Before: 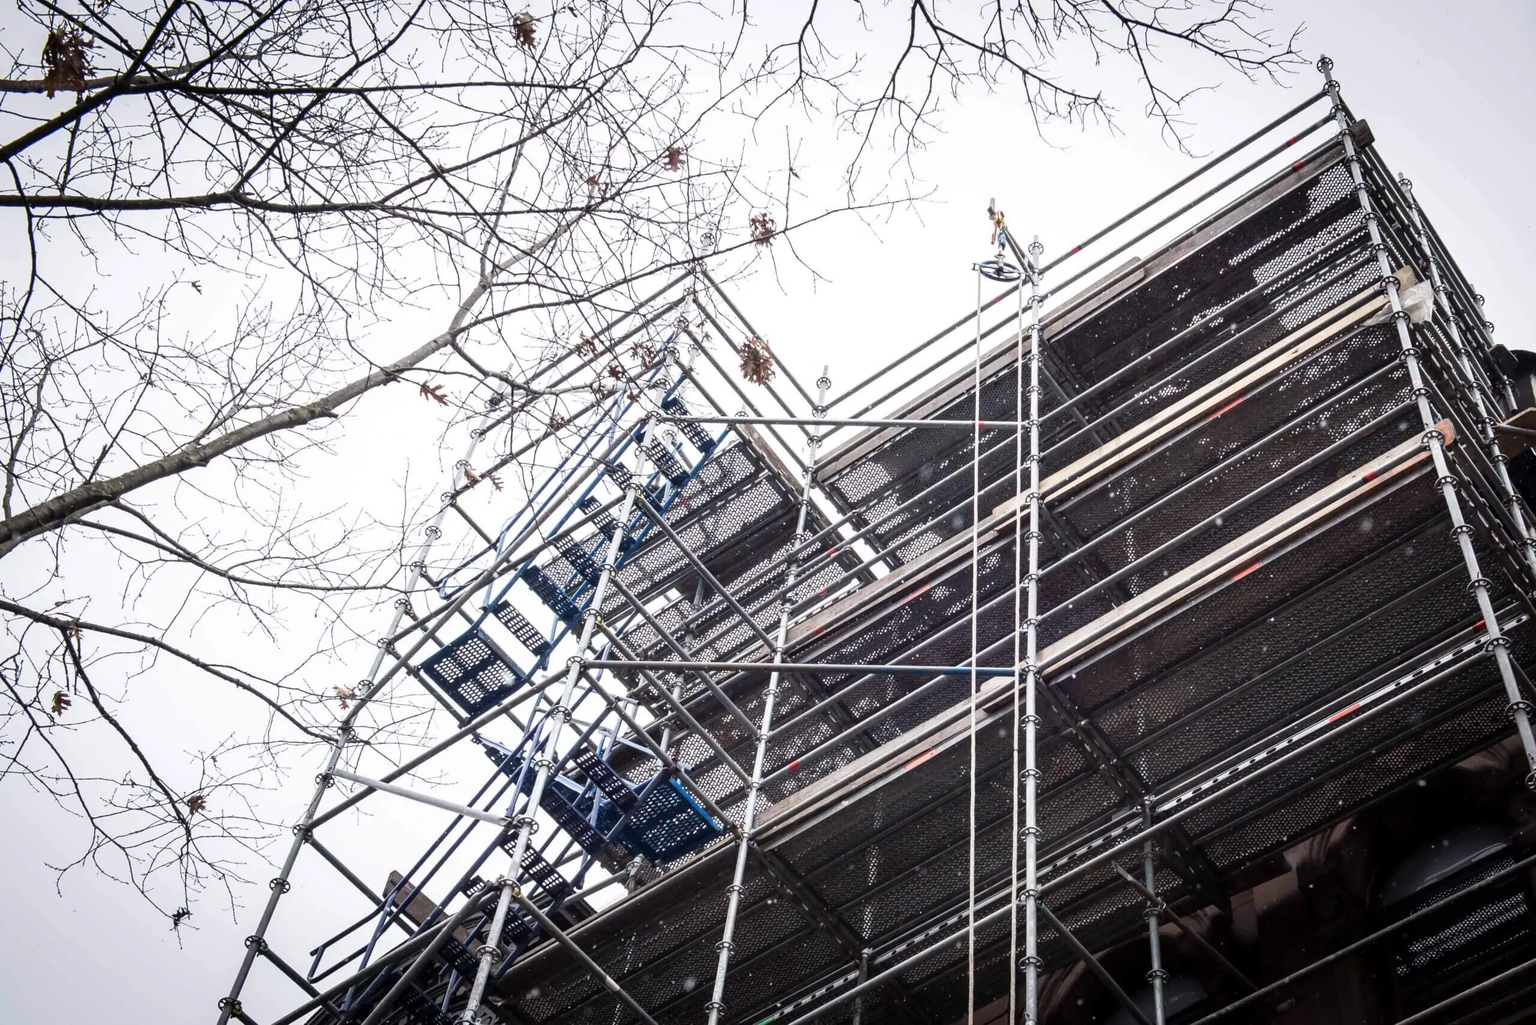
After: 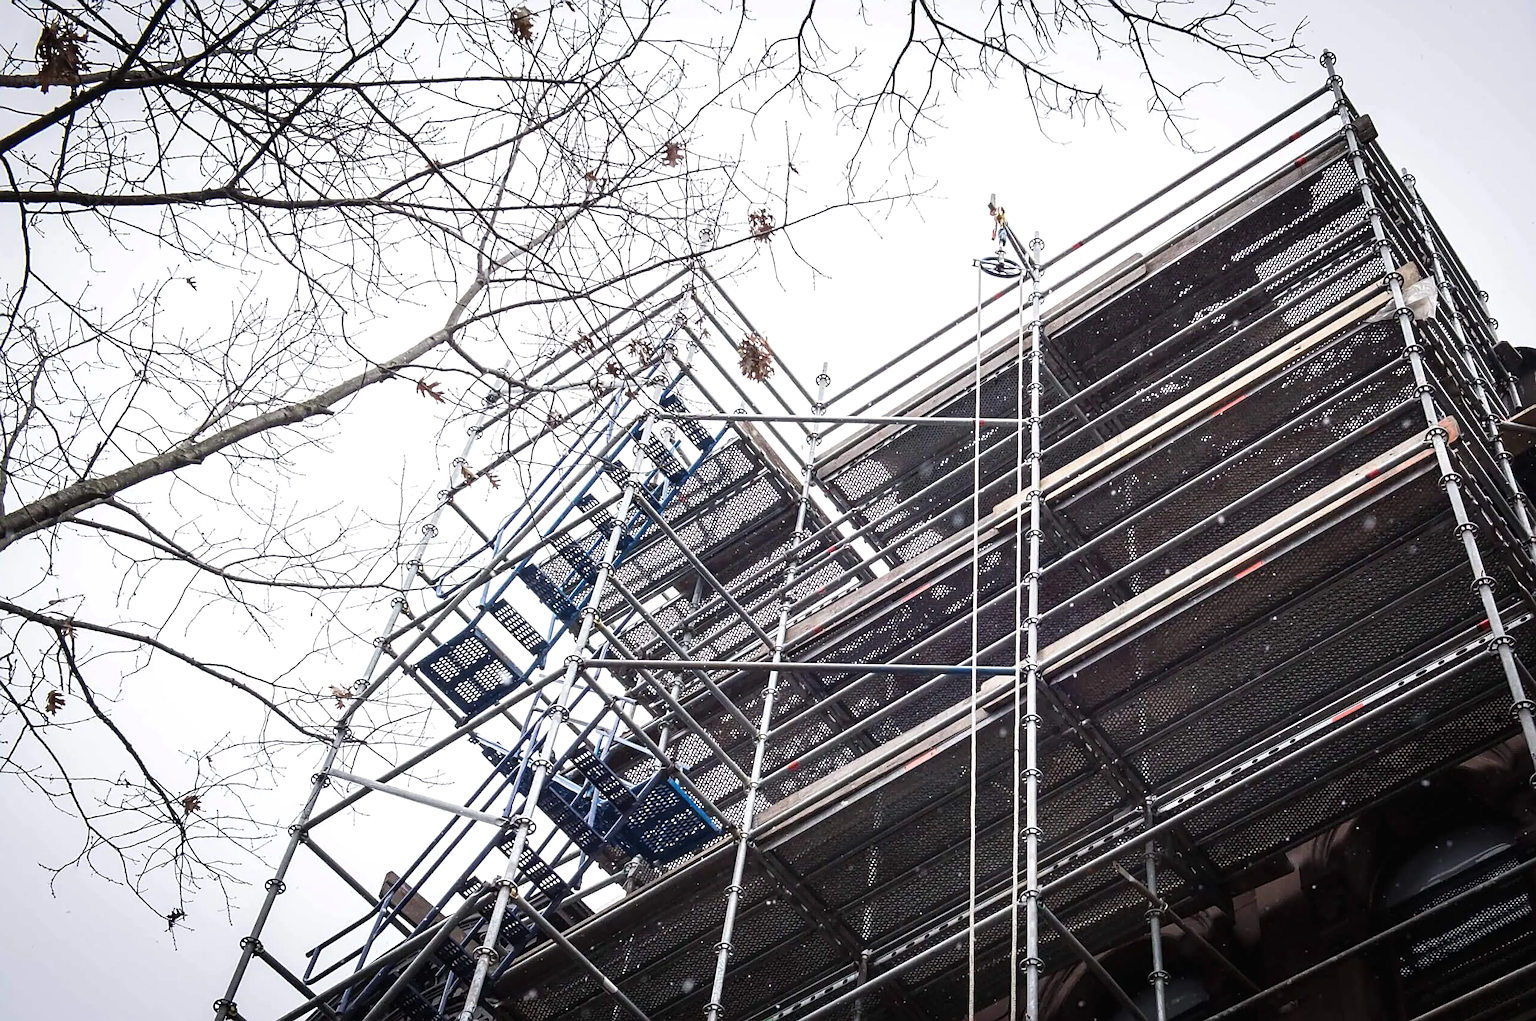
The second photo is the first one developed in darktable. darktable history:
crop: left 0.442%, top 0.63%, right 0.246%, bottom 0.455%
exposure: black level correction -0.001, exposure 0.079 EV, compensate highlight preservation false
sharpen: on, module defaults
